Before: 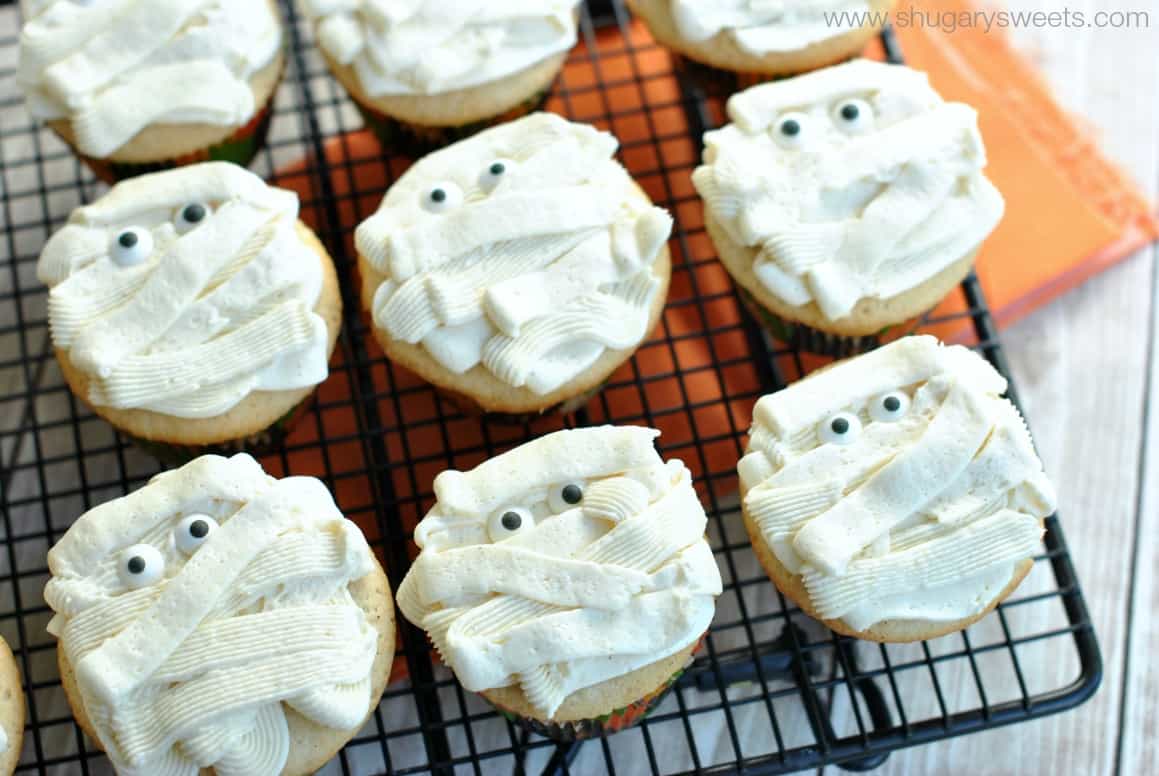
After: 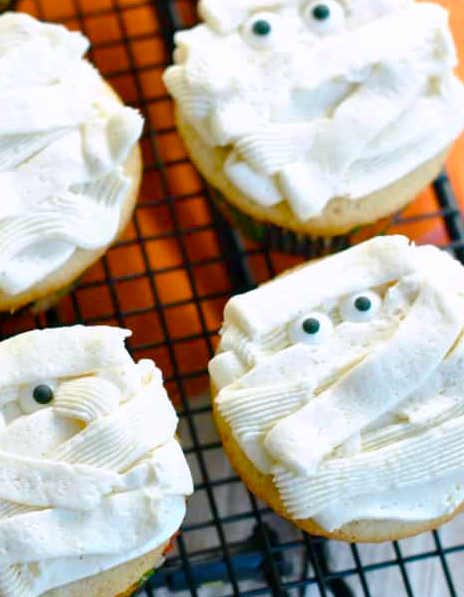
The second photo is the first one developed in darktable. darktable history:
crop: left 45.698%, top 12.908%, right 14.225%, bottom 10.08%
color balance rgb: highlights gain › chroma 2.008%, highlights gain › hue 289.56°, linear chroma grading › global chroma 14.458%, perceptual saturation grading › global saturation 20%, perceptual saturation grading › highlights -24.784%, perceptual saturation grading › shadows 49.889%
